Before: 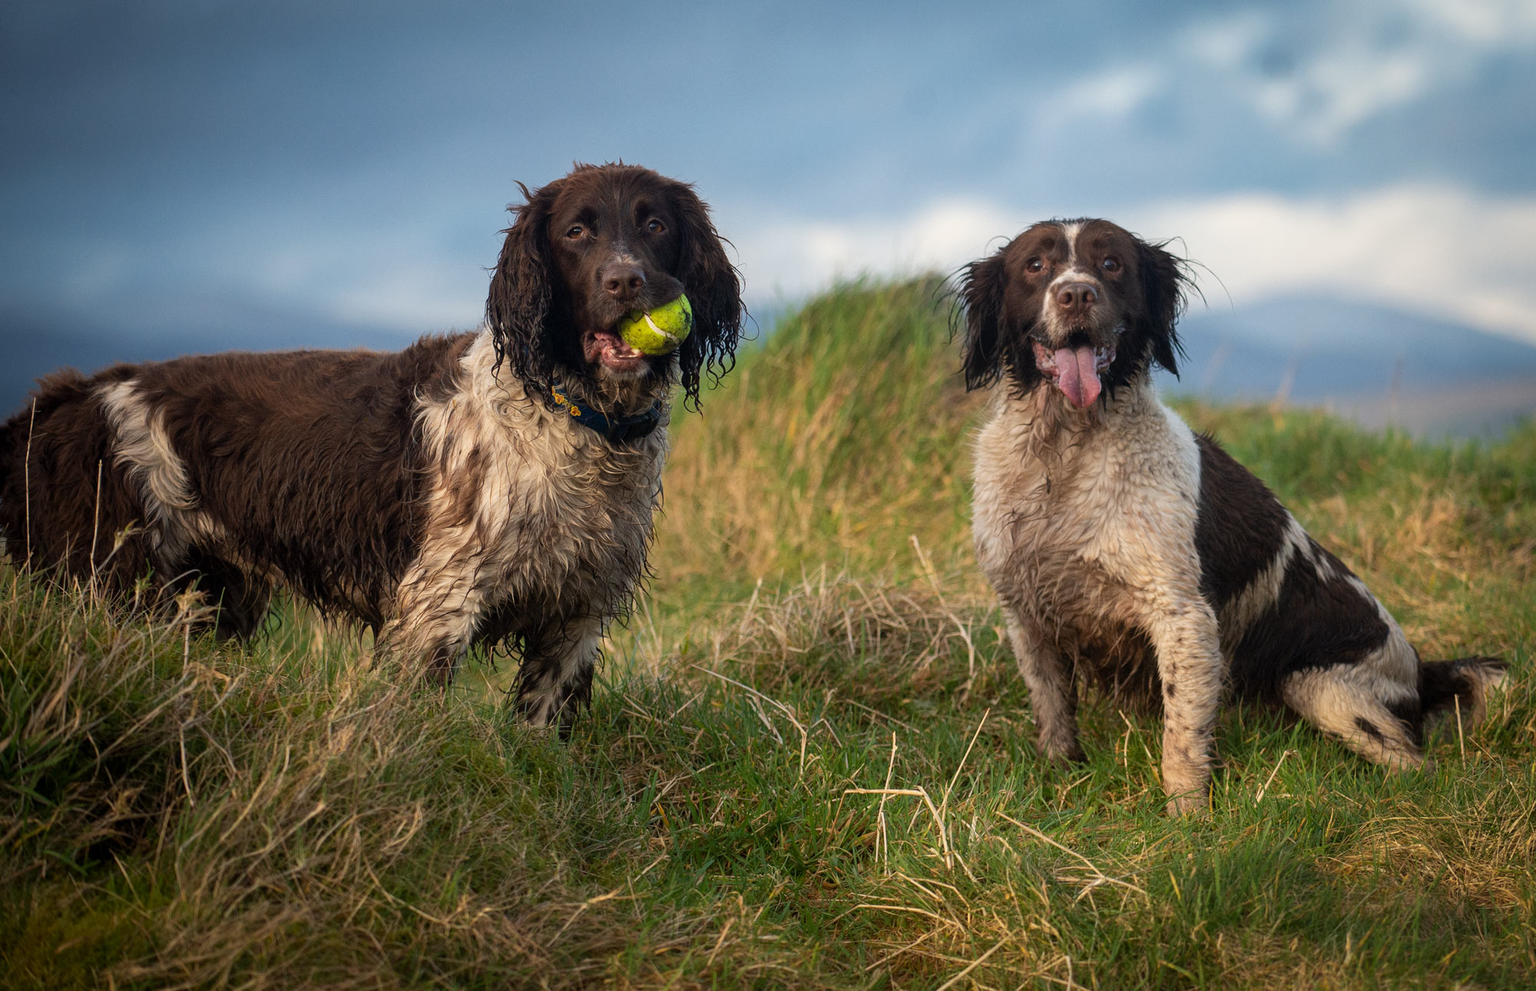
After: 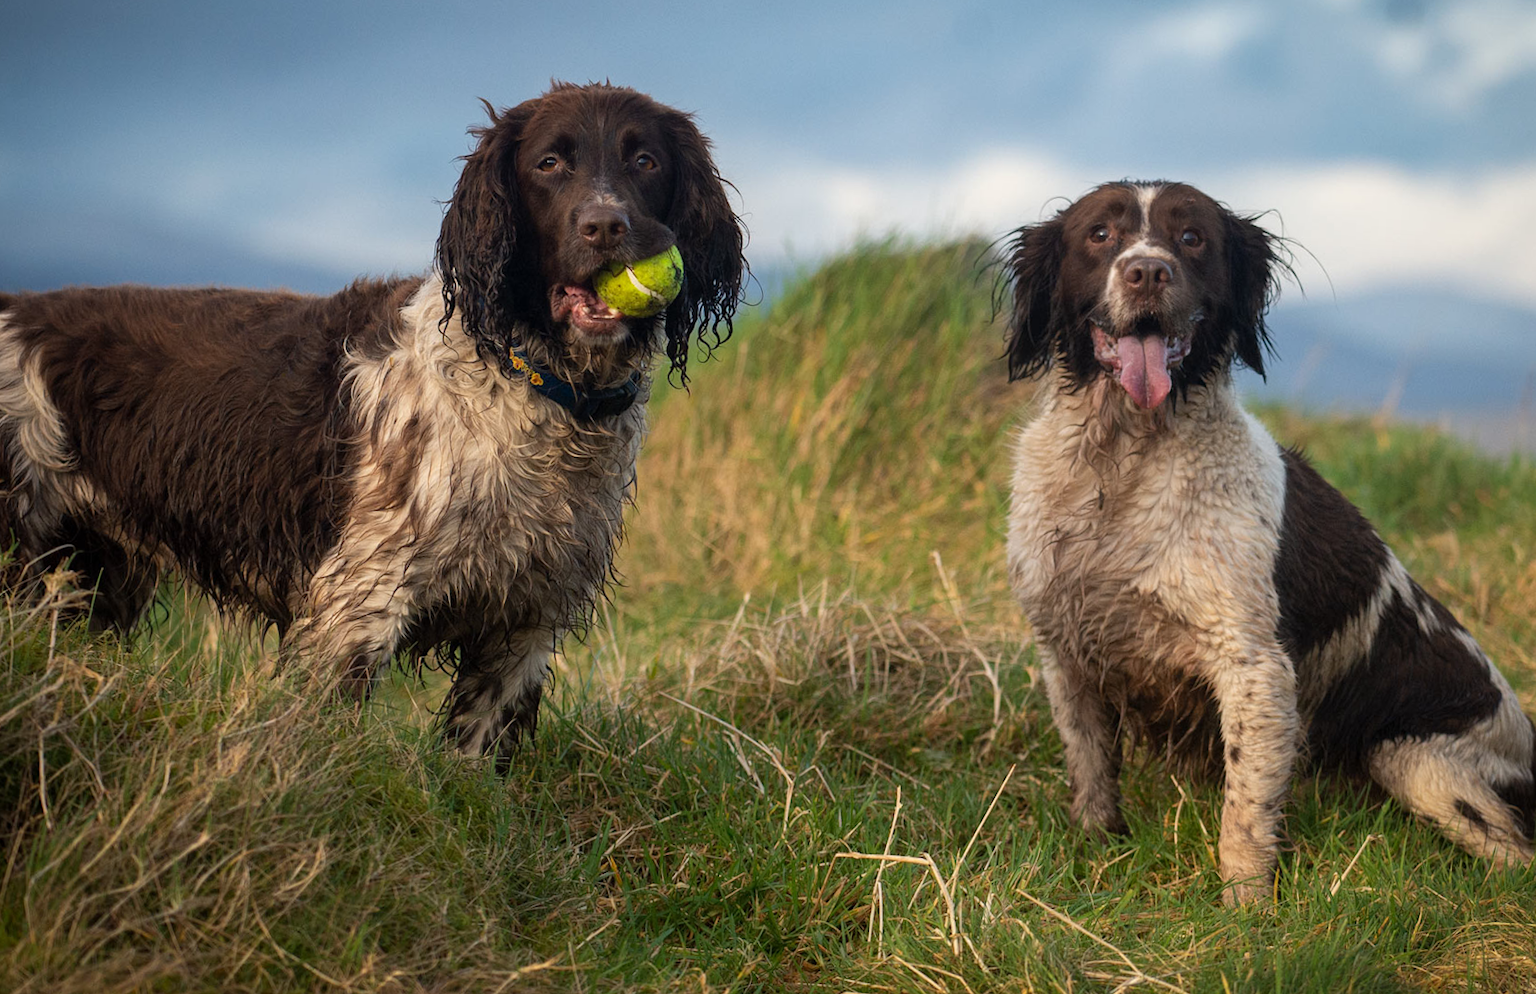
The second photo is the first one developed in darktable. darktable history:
crop and rotate: angle -3.16°, left 5.363%, top 5.222%, right 4.709%, bottom 4.506%
